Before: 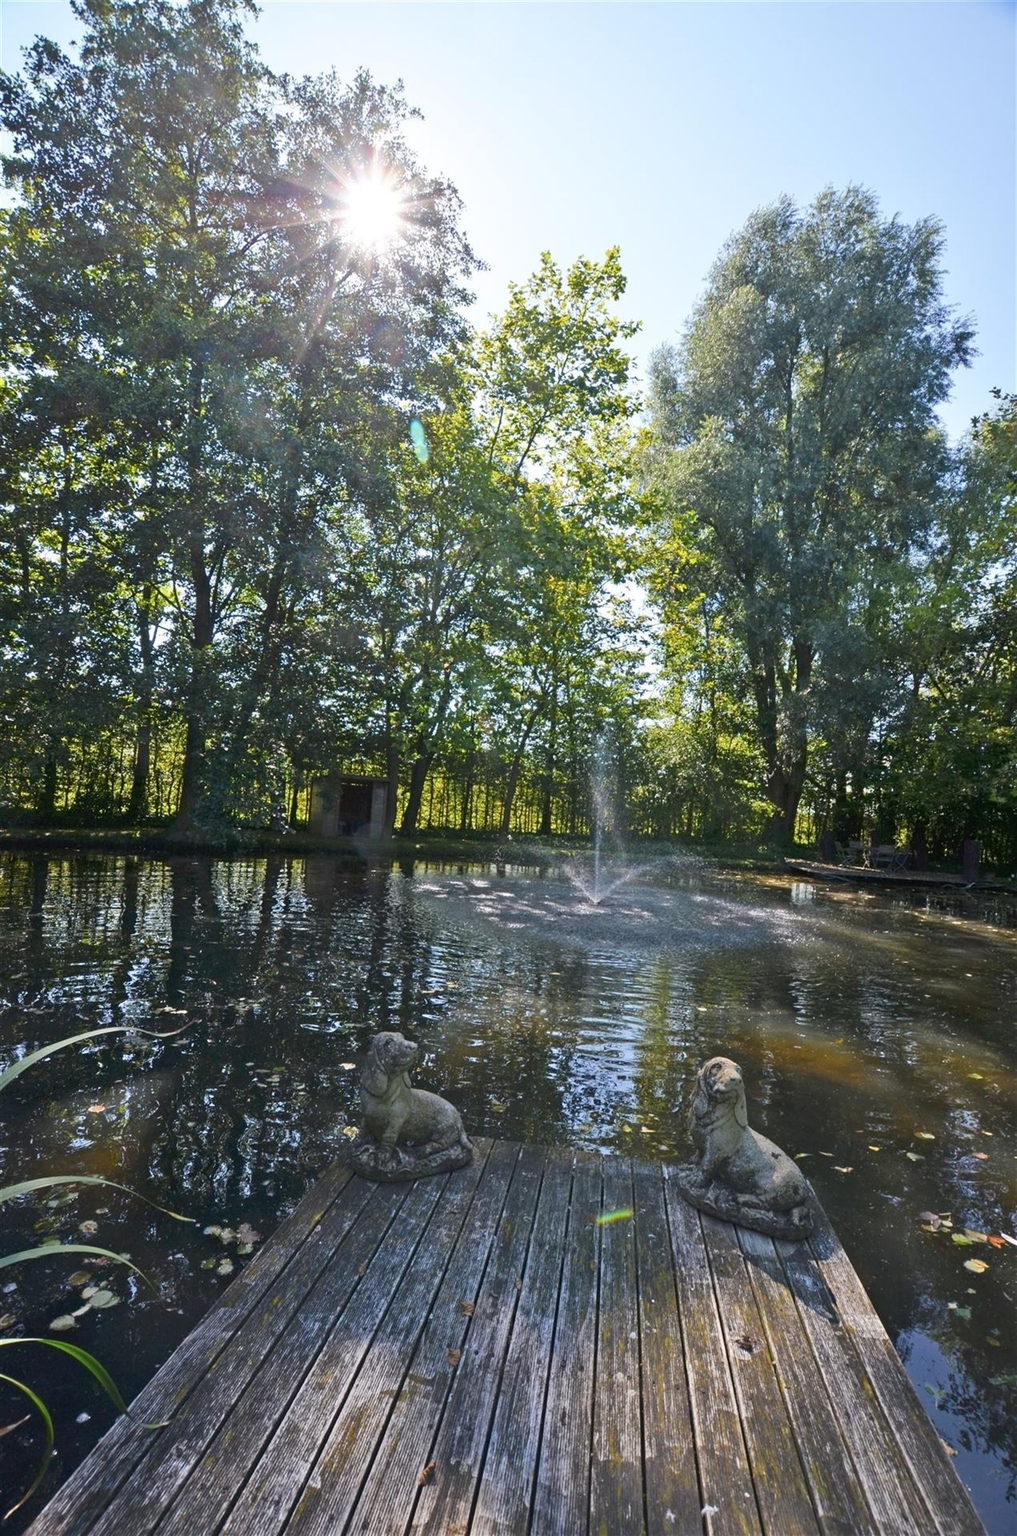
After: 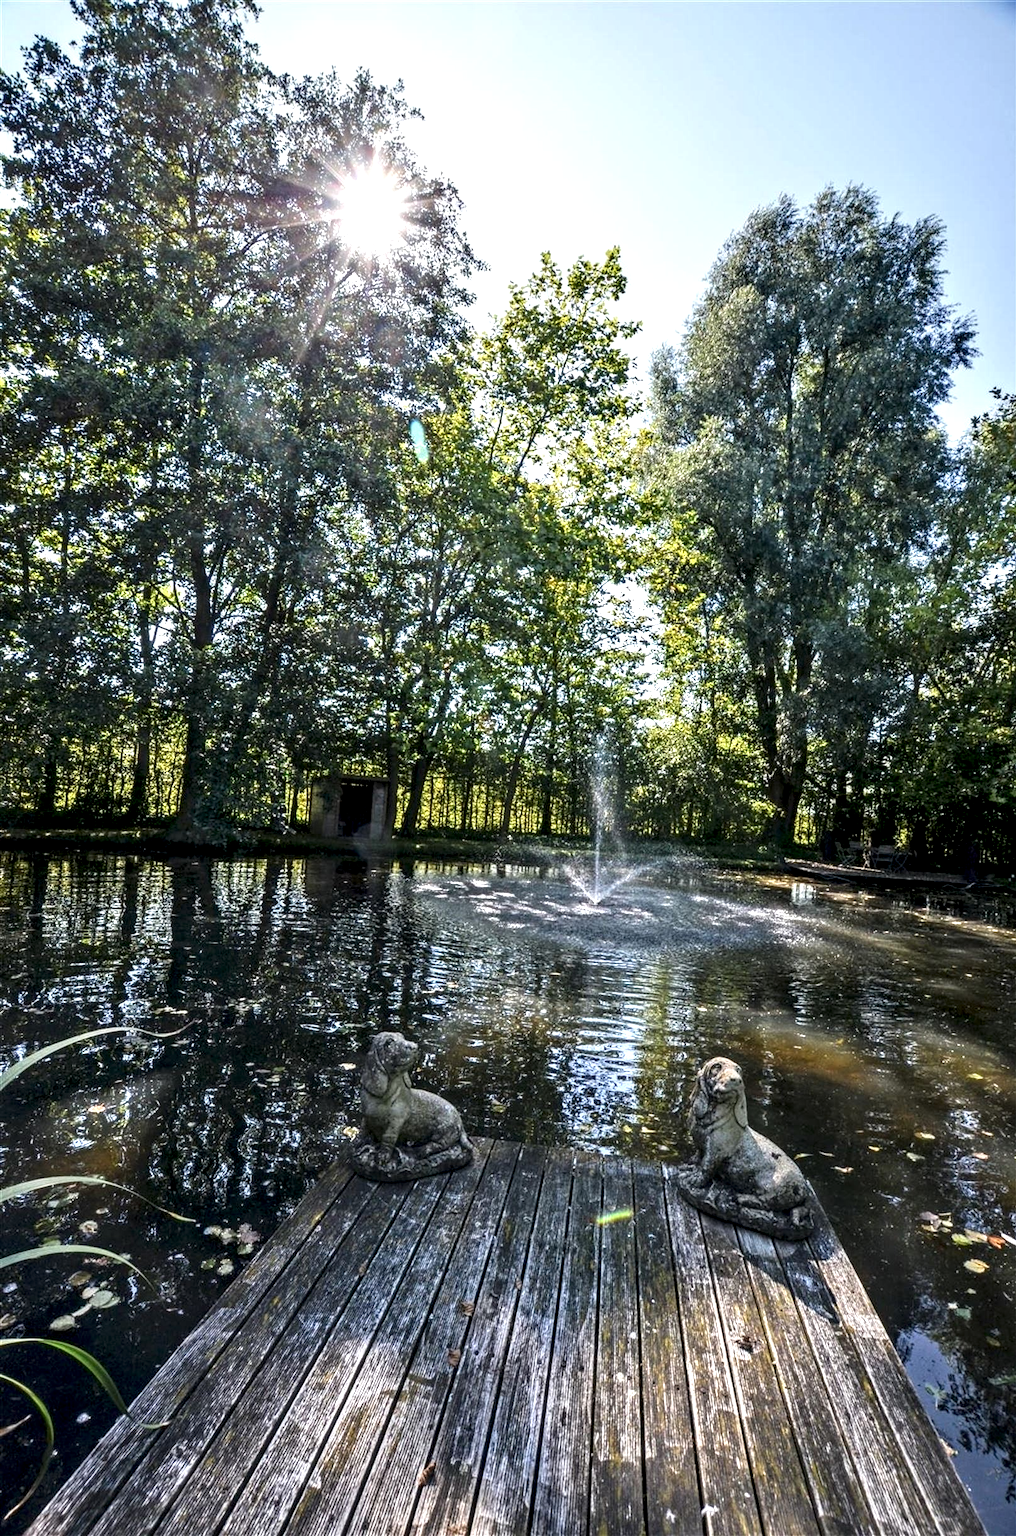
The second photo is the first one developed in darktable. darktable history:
contrast brightness saturation: contrast 0.083, saturation 0.023
local contrast: highlights 22%, detail 197%
